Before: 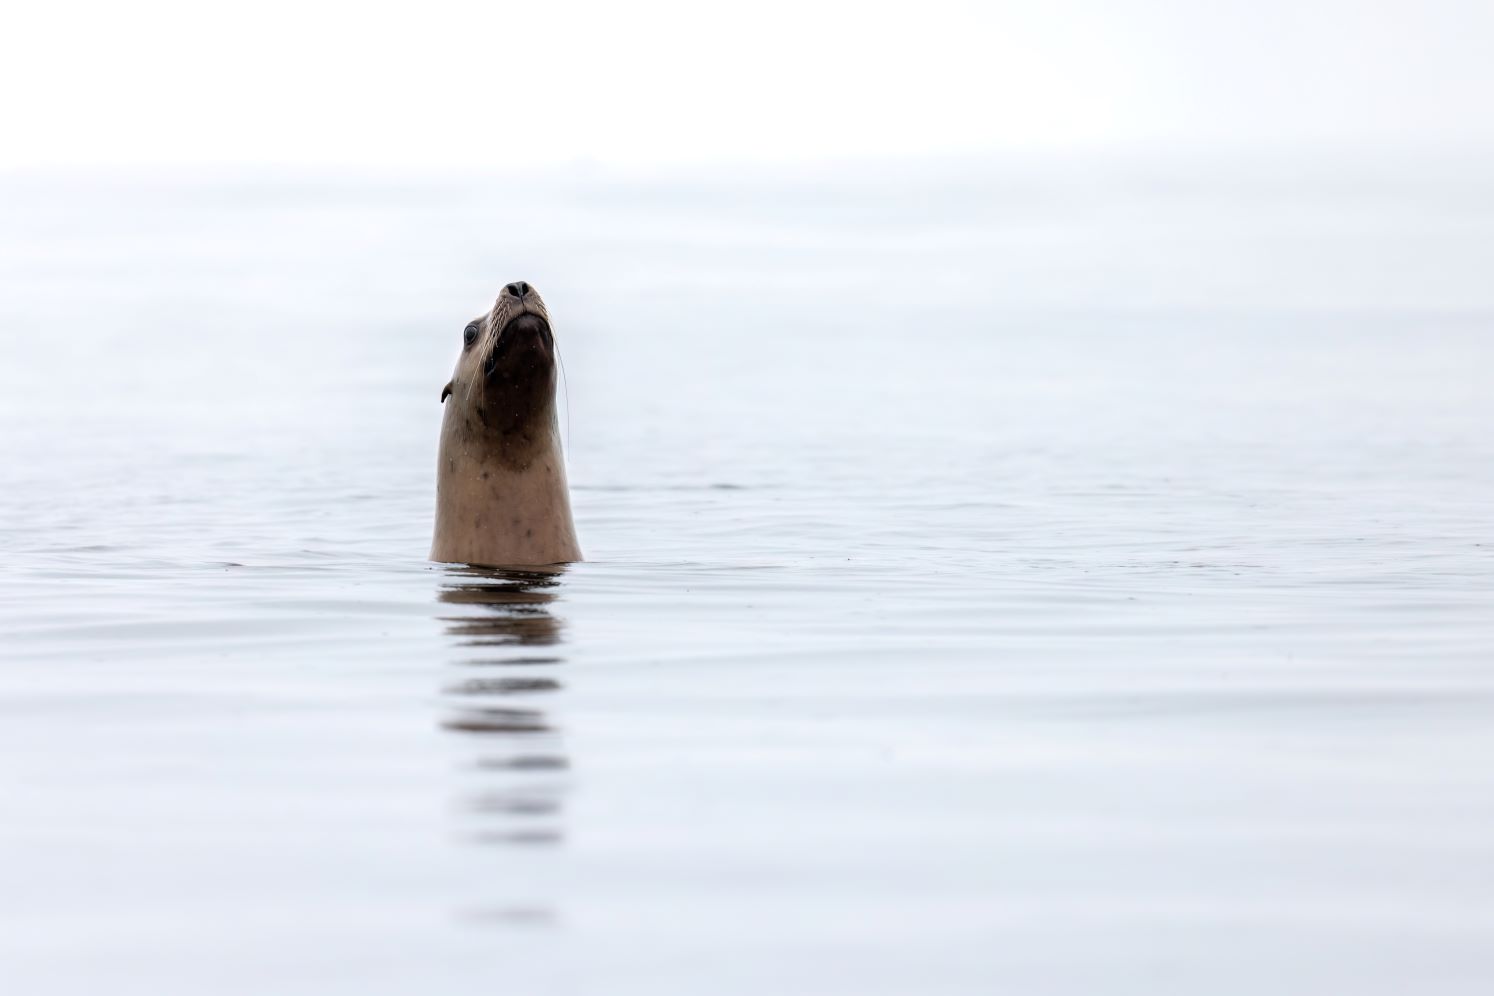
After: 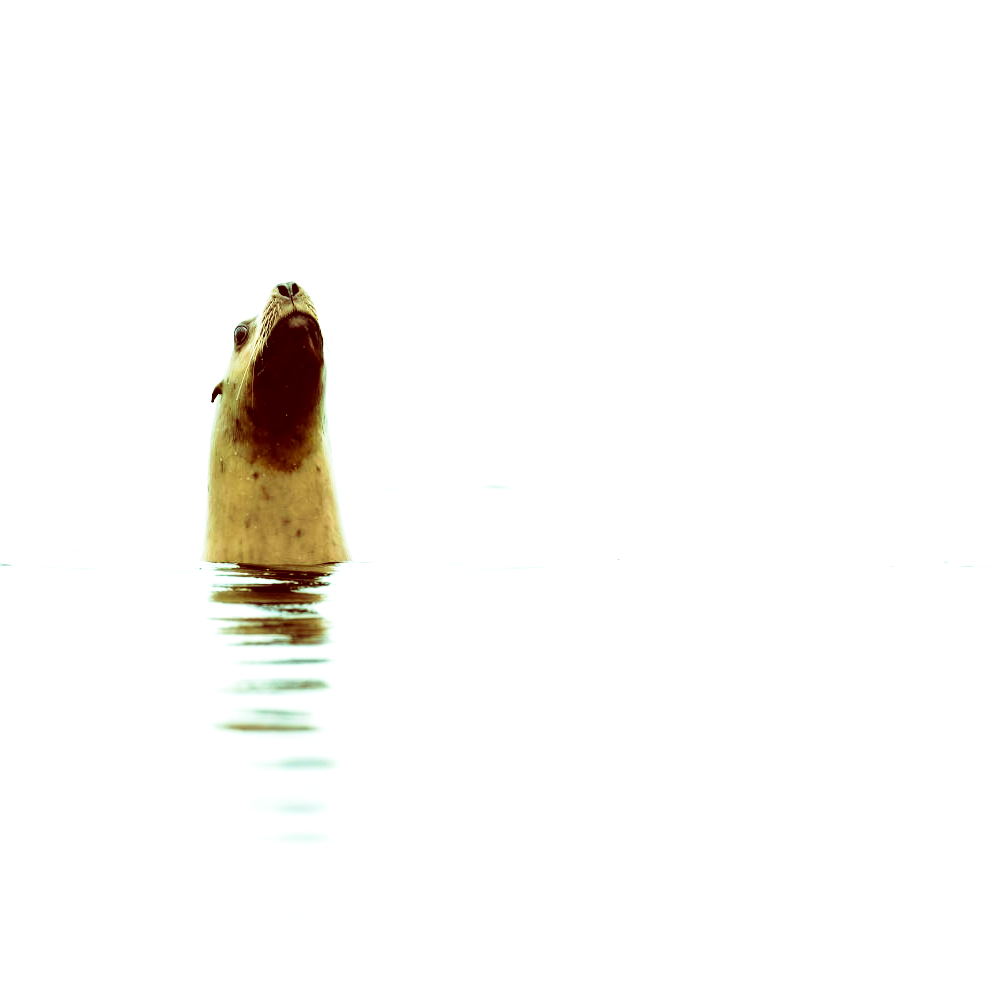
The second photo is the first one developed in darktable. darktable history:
color balance: lift [1, 1.015, 0.987, 0.985], gamma [1, 0.959, 1.042, 0.958], gain [0.927, 0.938, 1.072, 0.928], contrast 1.5%
crop: left 15.419%, right 17.914%
exposure: black level correction 0, exposure 0.5 EV, compensate highlight preservation false
velvia: strength 74%
base curve: curves: ch0 [(0, 0) (0.028, 0.03) (0.121, 0.232) (0.46, 0.748) (0.859, 0.968) (1, 1)], preserve colors none
color balance rgb: on, module defaults
tone equalizer: -8 EV -0.417 EV, -7 EV -0.389 EV, -6 EV -0.333 EV, -5 EV -0.222 EV, -3 EV 0.222 EV, -2 EV 0.333 EV, -1 EV 0.389 EV, +0 EV 0.417 EV, edges refinement/feathering 500, mask exposure compensation -1.57 EV, preserve details no
